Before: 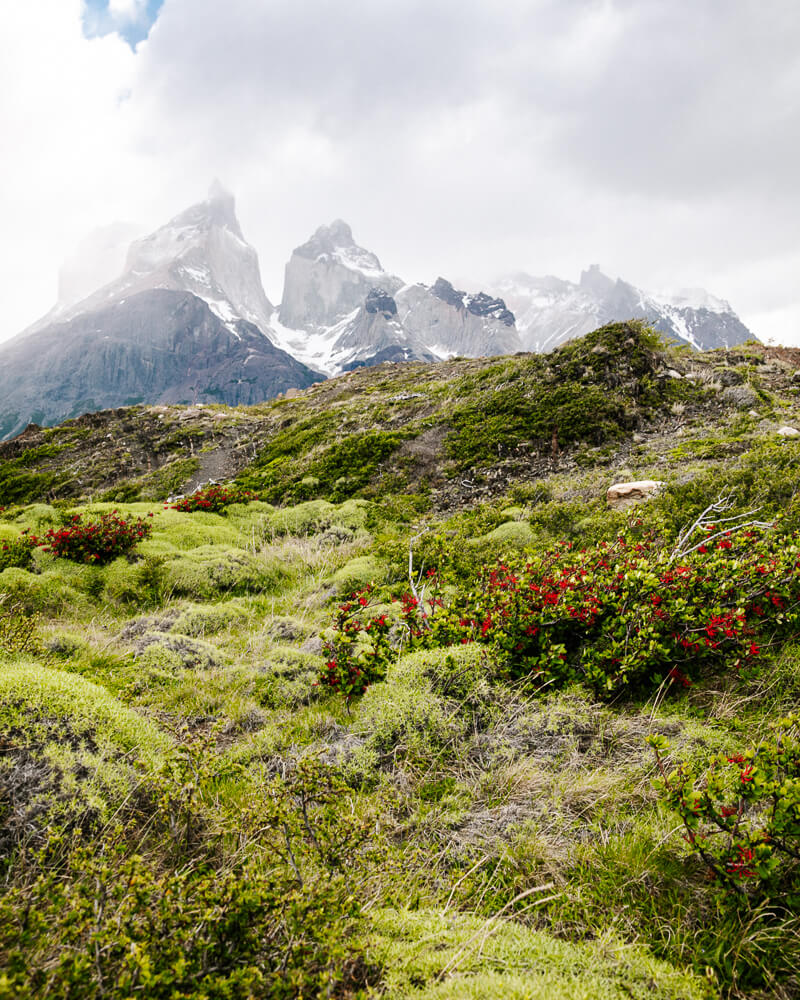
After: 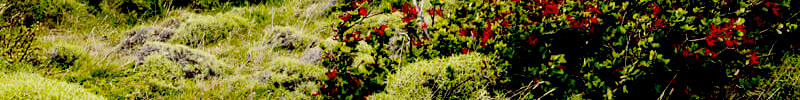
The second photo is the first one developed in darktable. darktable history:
exposure: black level correction 0.056, compensate highlight preservation false
crop and rotate: top 59.084%, bottom 30.916%
